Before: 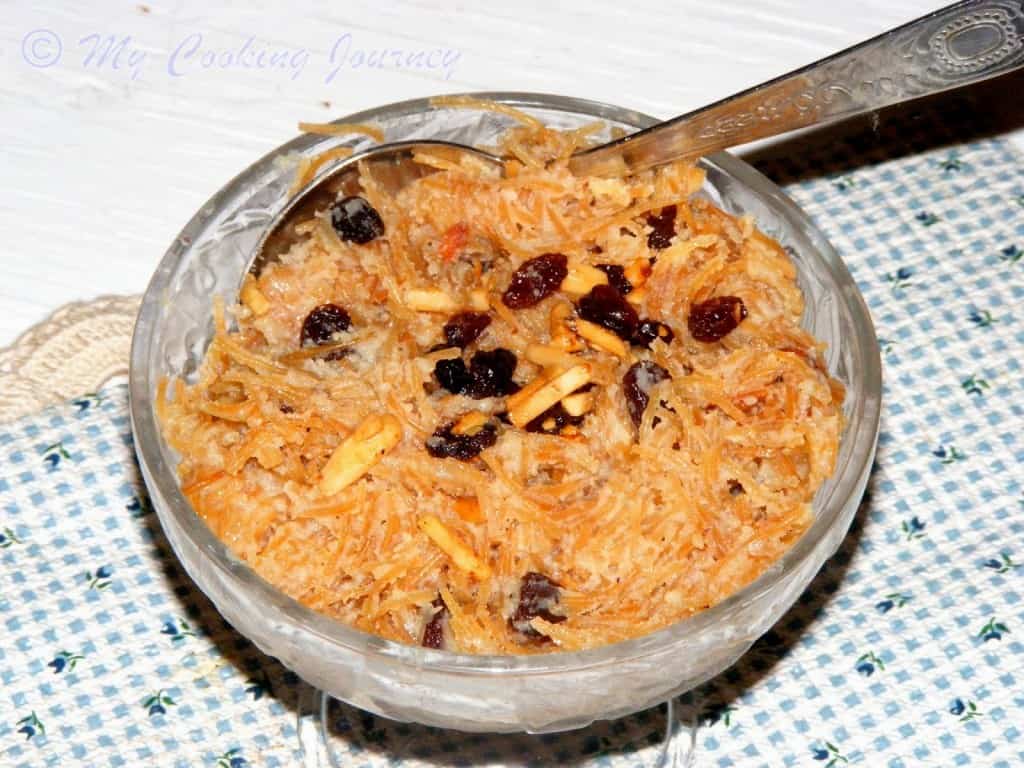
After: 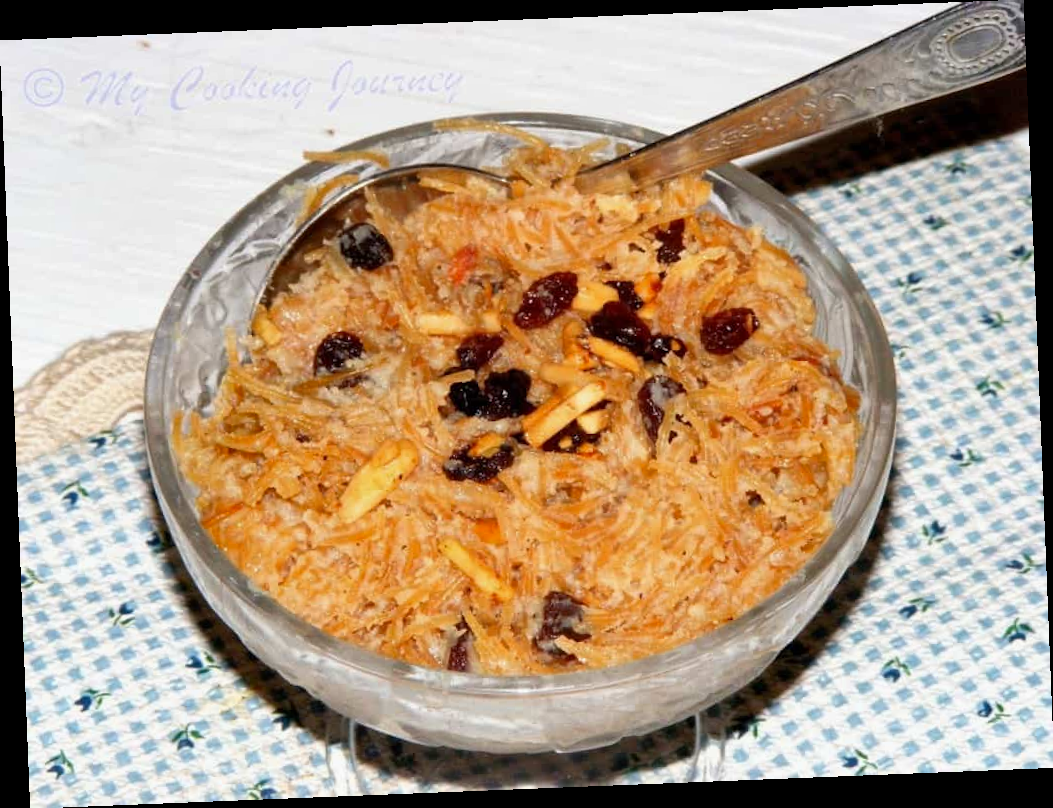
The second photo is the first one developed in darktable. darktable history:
rotate and perspective: rotation -2.29°, automatic cropping off
shadows and highlights: shadows 43.71, white point adjustment -1.46, soften with gaussian
